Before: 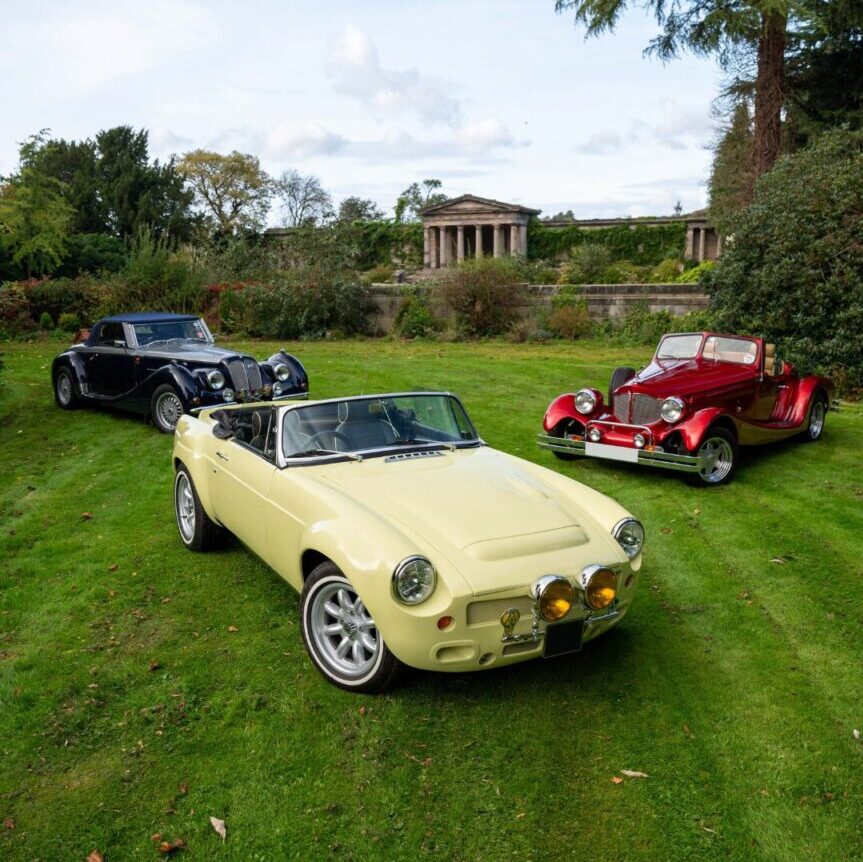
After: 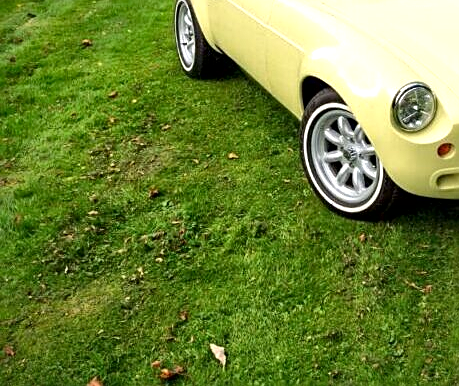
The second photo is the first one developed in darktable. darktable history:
local contrast: mode bilateral grid, contrast 20, coarseness 50, detail 171%, midtone range 0.2
exposure: exposure 0.563 EV, compensate exposure bias true, compensate highlight preservation false
crop and rotate: top 55.041%, right 46.792%, bottom 0.165%
color zones: curves: ch1 [(0, 0.523) (0.143, 0.545) (0.286, 0.52) (0.429, 0.506) (0.571, 0.503) (0.714, 0.503) (0.857, 0.508) (1, 0.523)]
sharpen: on, module defaults
